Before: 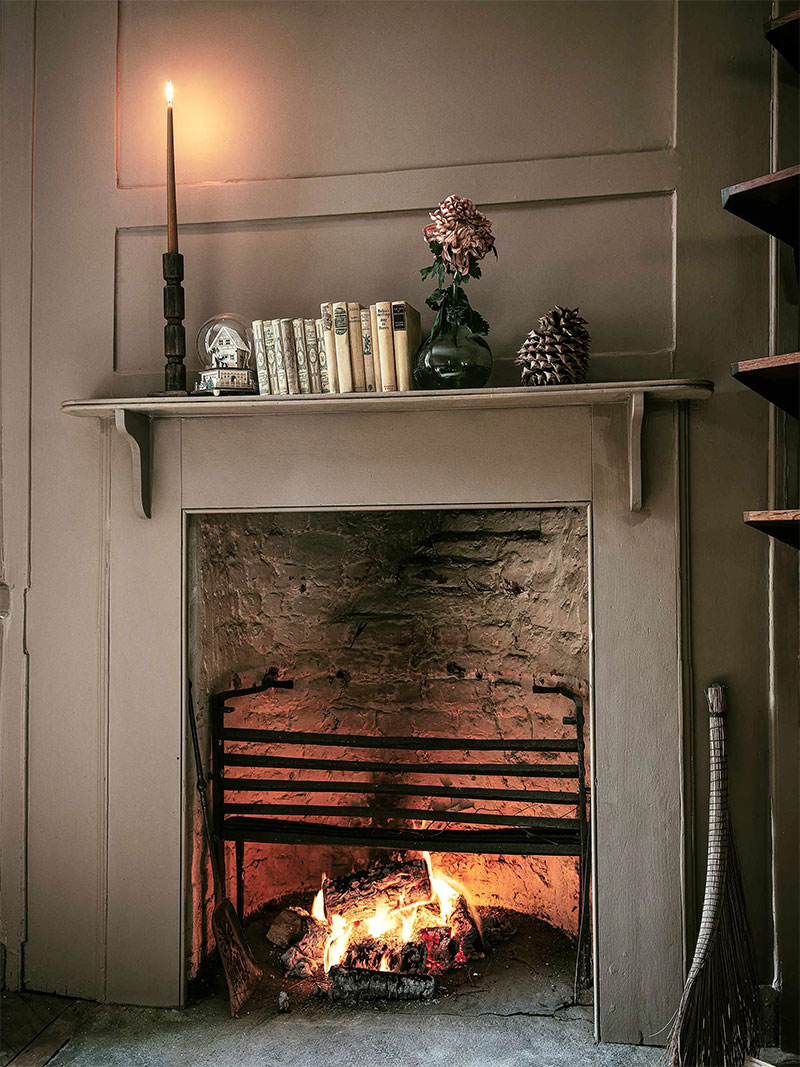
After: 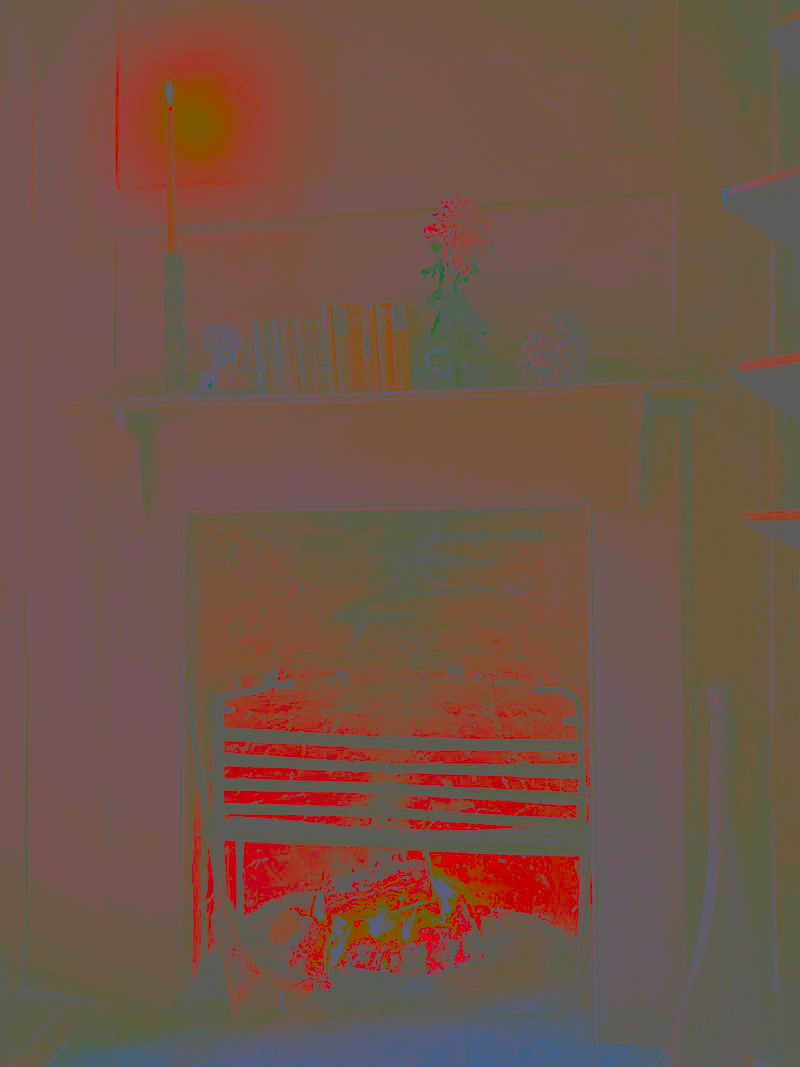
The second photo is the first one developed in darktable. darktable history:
white balance: red 1.004, blue 1.096
contrast brightness saturation: contrast -0.99, brightness -0.17, saturation 0.75
